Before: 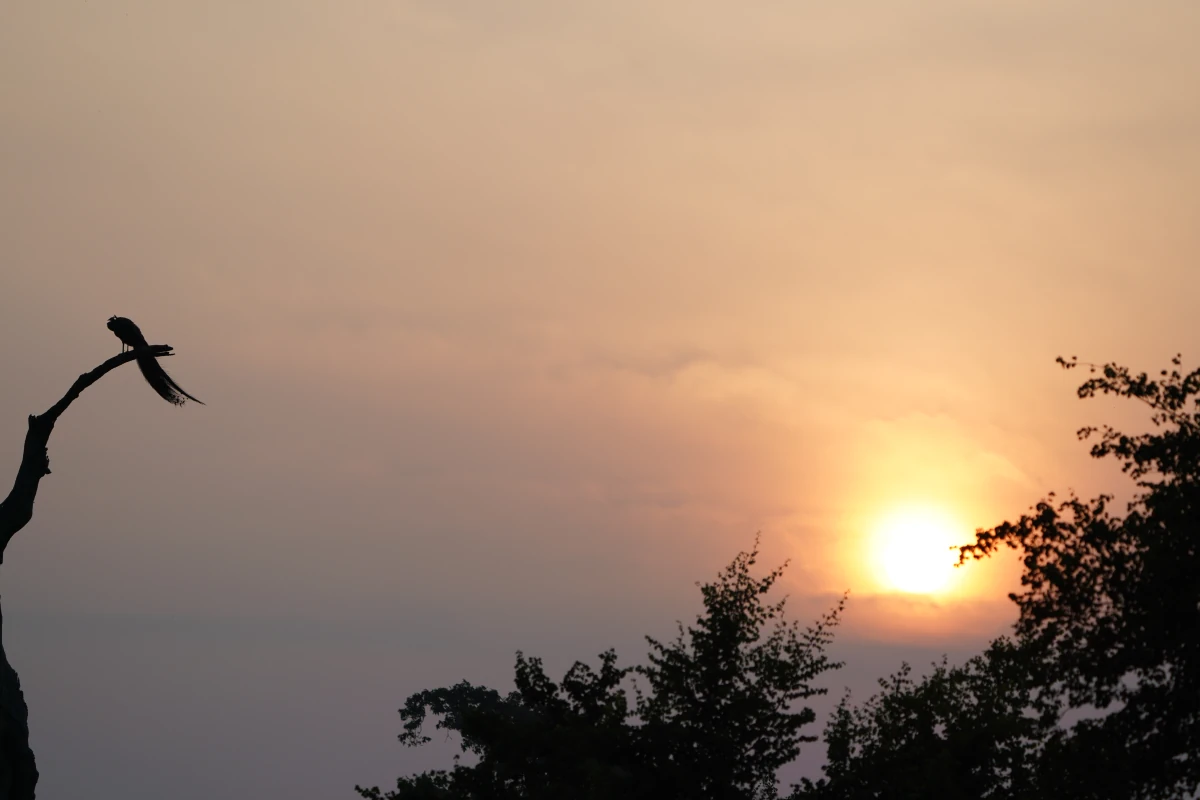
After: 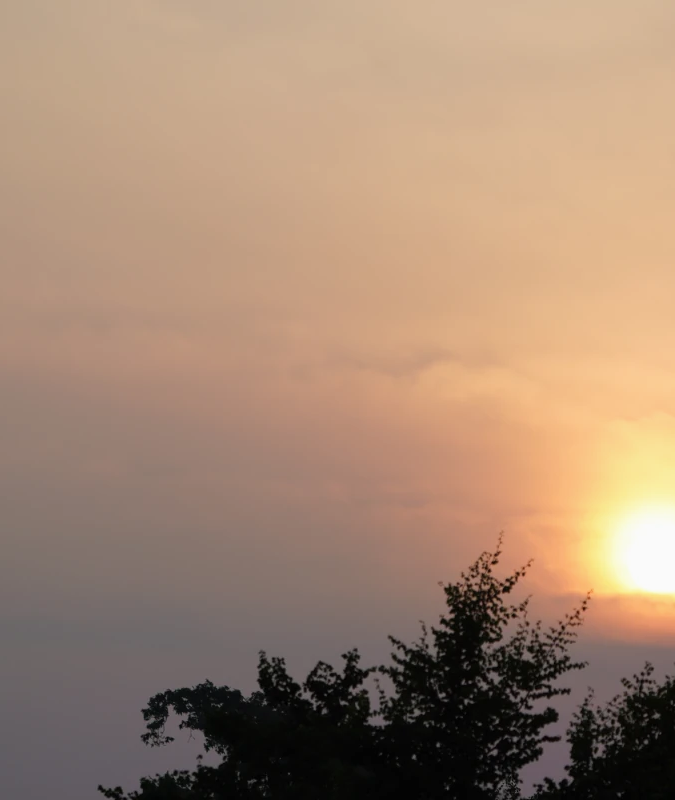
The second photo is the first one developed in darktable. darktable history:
exposure: exposure -0.06 EV, compensate highlight preservation false
crop: left 21.476%, right 22.216%
